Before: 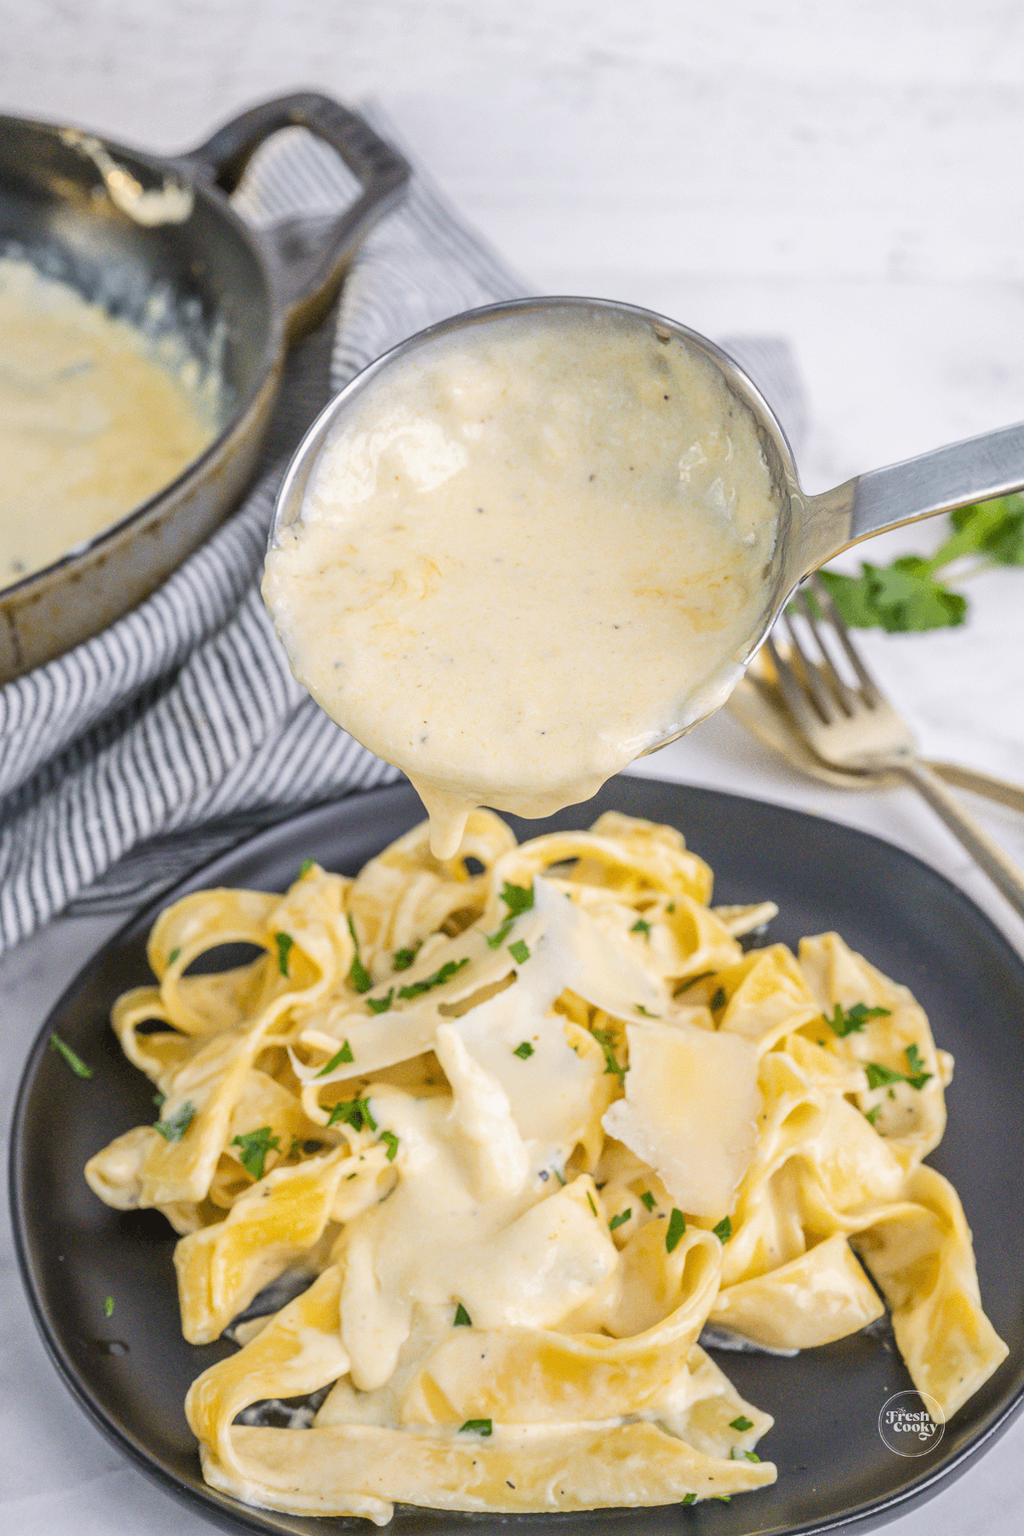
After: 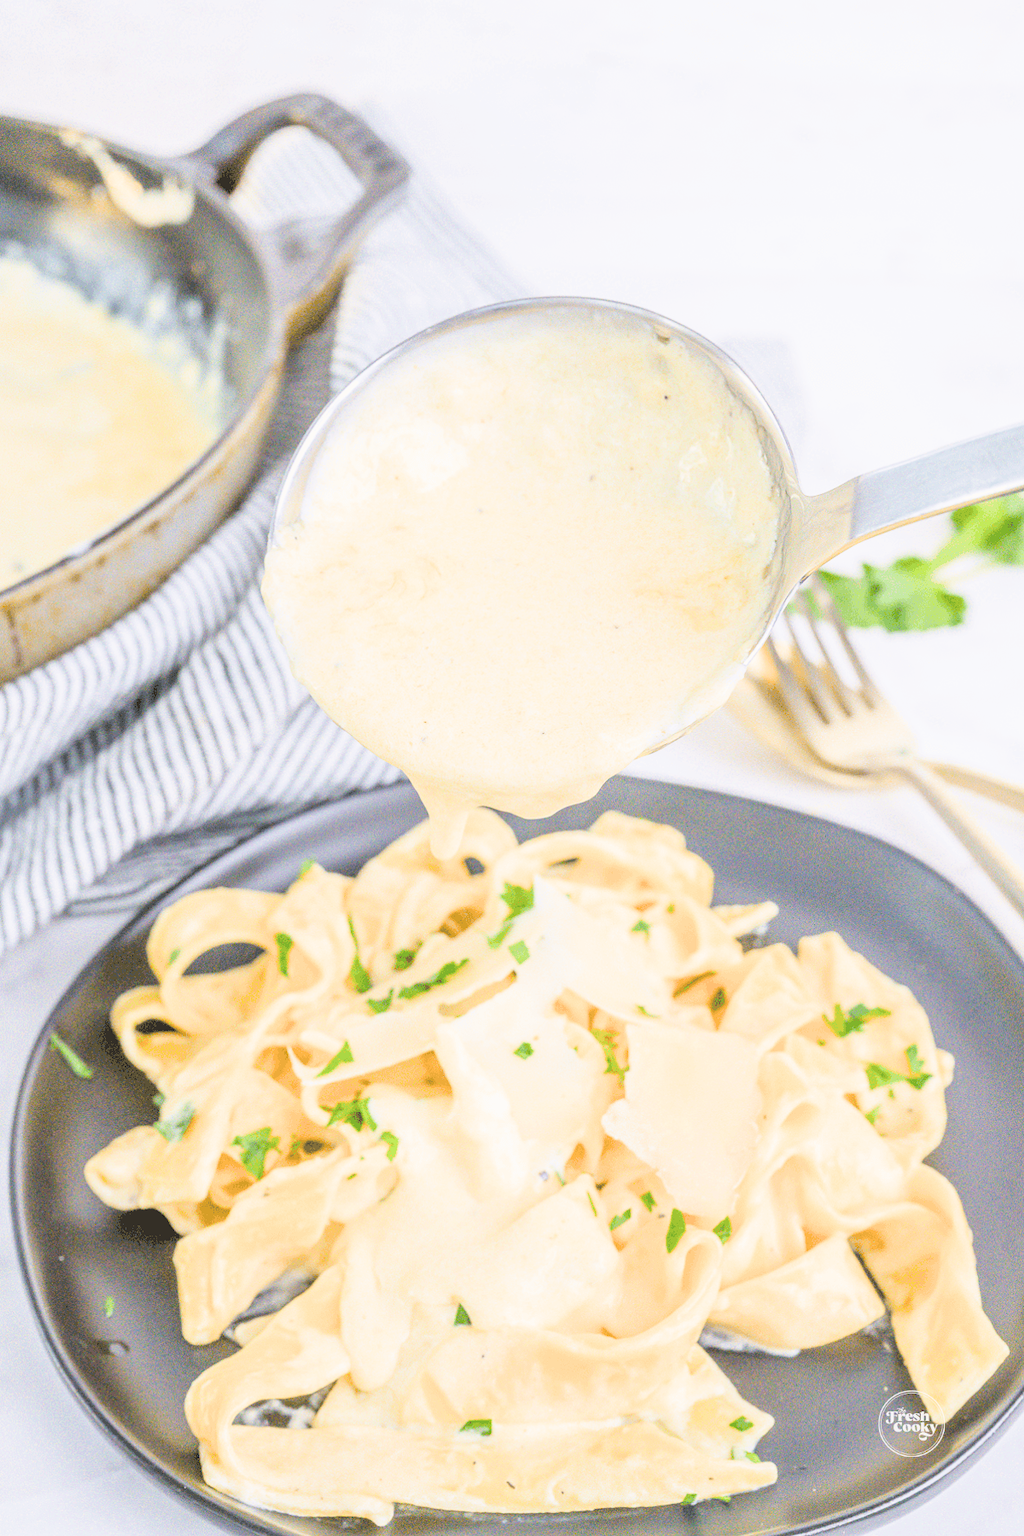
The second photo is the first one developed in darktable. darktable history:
filmic rgb: black relative exposure -7.14 EV, white relative exposure 5.36 EV, threshold 5.99 EV, hardness 3.02, enable highlight reconstruction true
exposure: black level correction 0, exposure 2.346 EV
